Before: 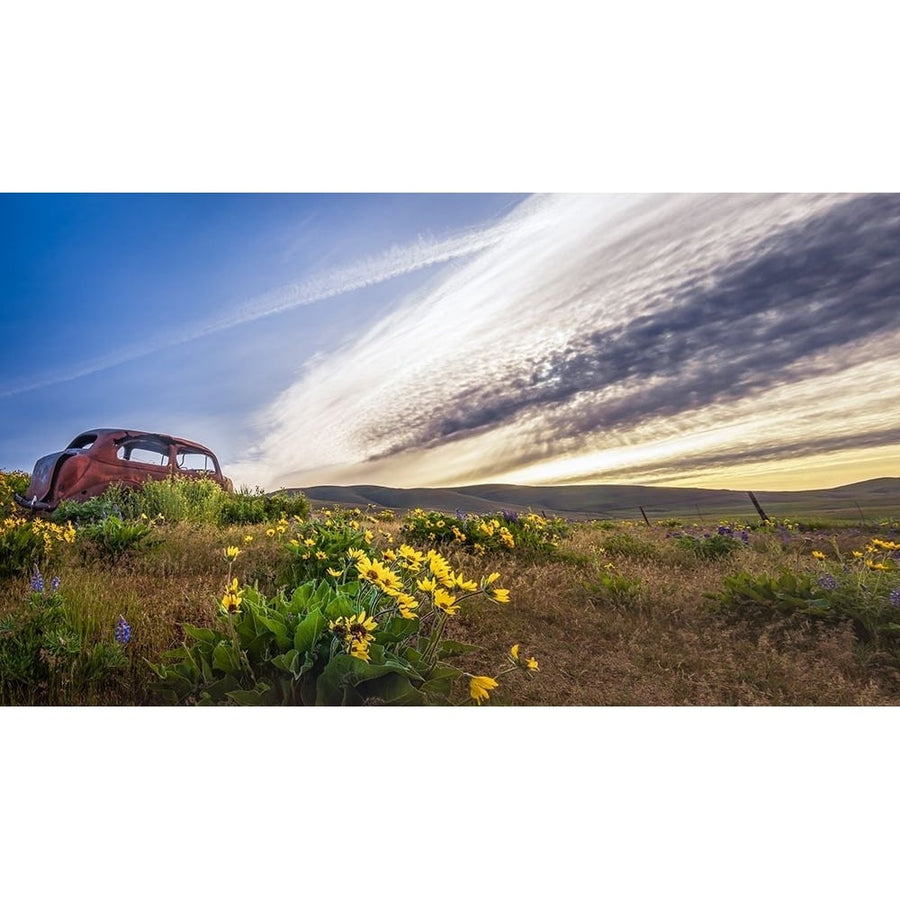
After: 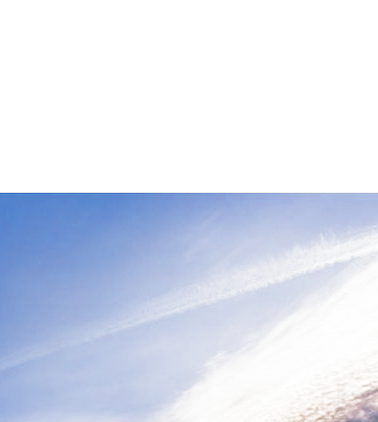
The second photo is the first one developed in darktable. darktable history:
crop and rotate: left 10.998%, top 0.104%, right 46.976%, bottom 52.965%
filmic rgb: middle gray luminance 9.28%, black relative exposure -10.59 EV, white relative exposure 3.43 EV, target black luminance 0%, hardness 5.97, latitude 59.66%, contrast 1.092, highlights saturation mix 4.09%, shadows ↔ highlights balance 28.38%, add noise in highlights 0.002, color science v3 (2019), use custom middle-gray values true, iterations of high-quality reconstruction 0, contrast in highlights soft
